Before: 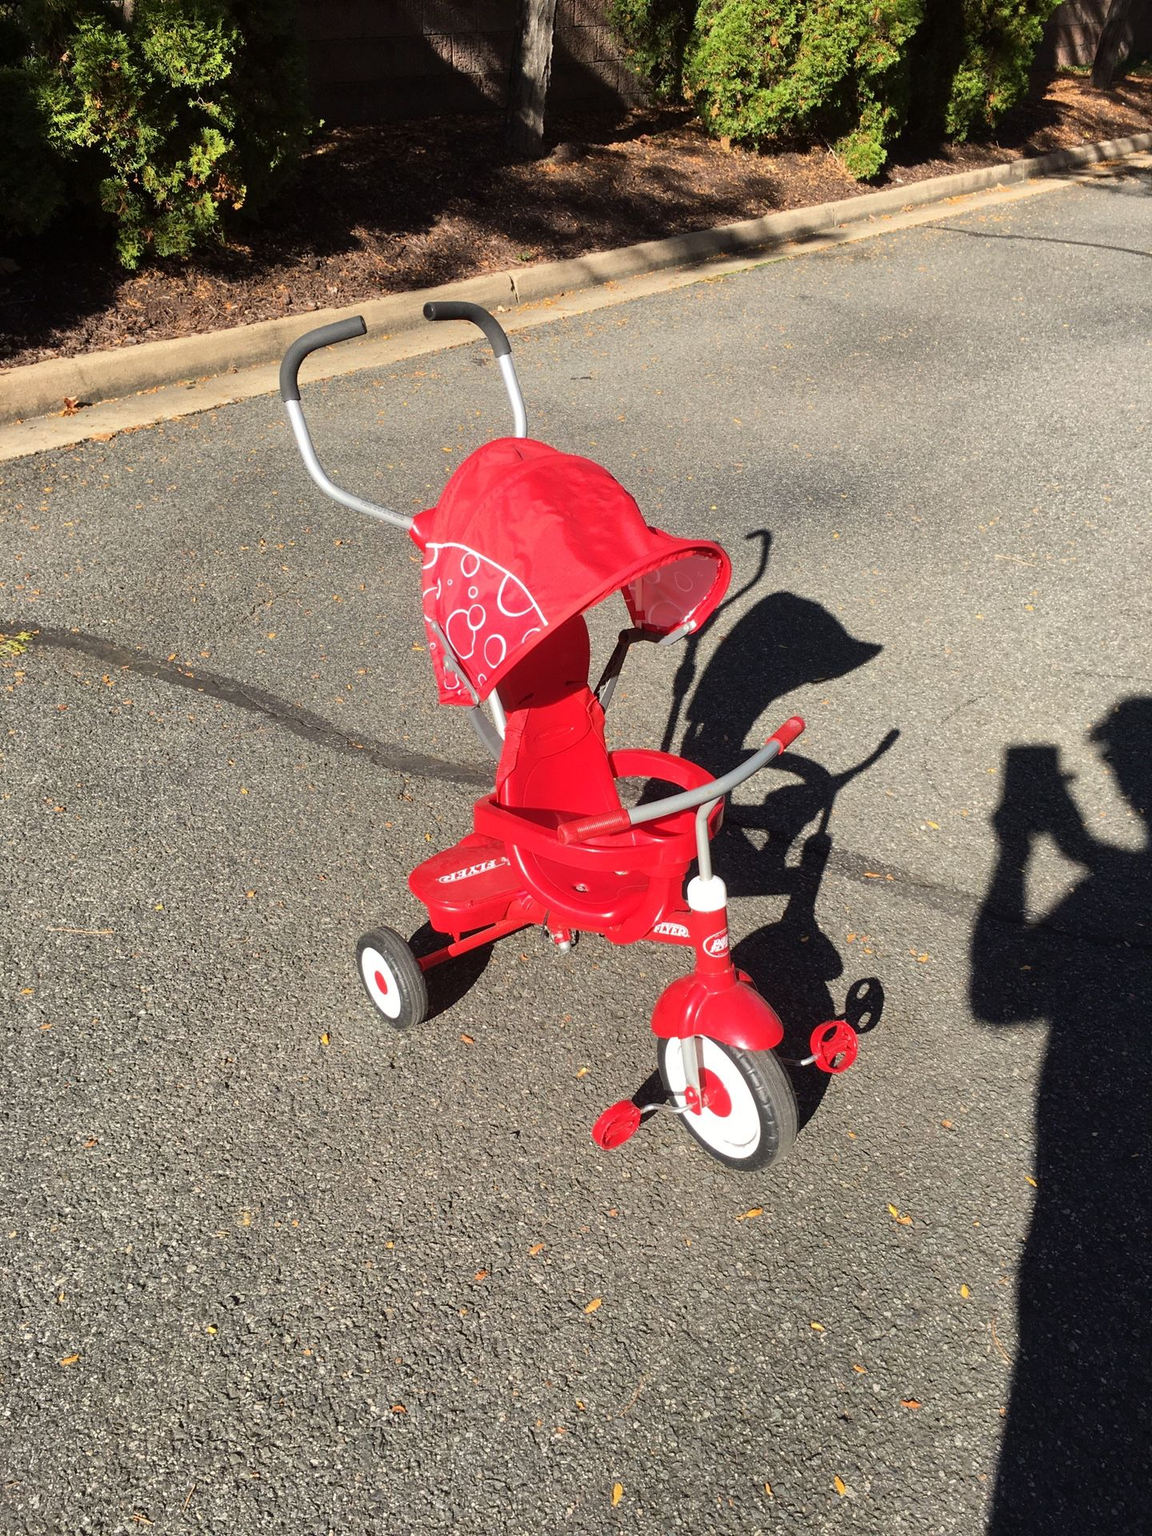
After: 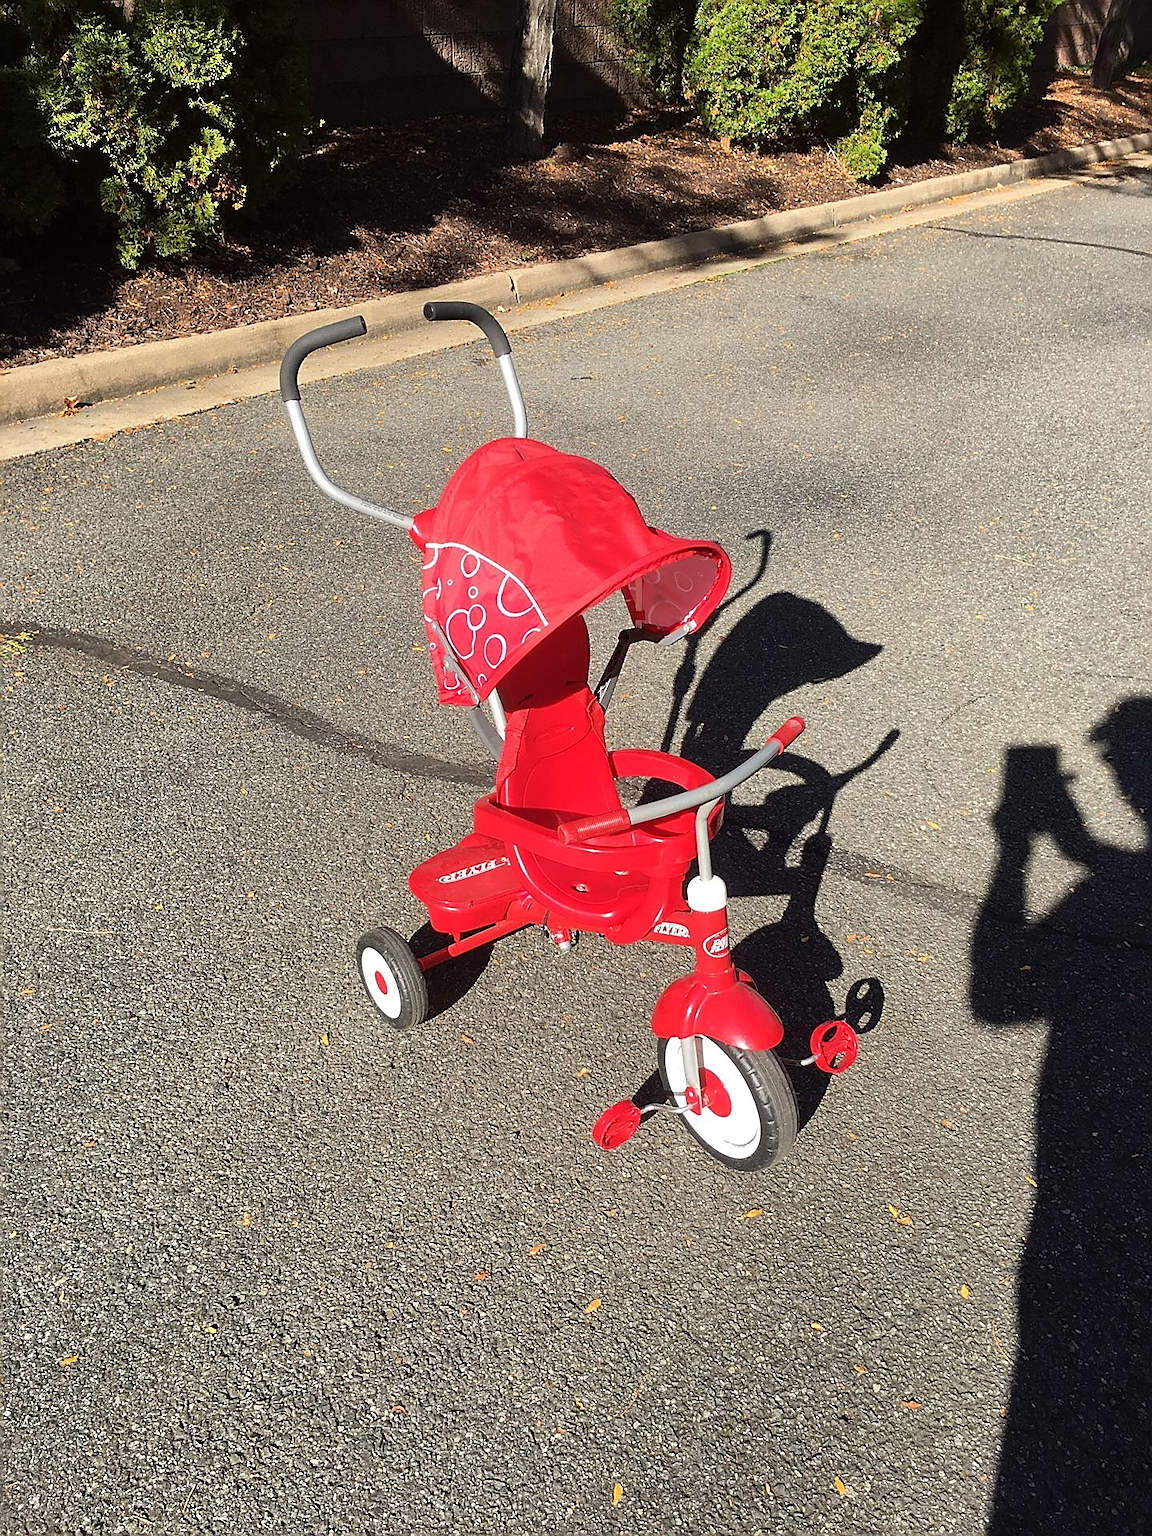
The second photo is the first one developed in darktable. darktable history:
sharpen: radius 1.385, amount 1.256, threshold 0.766
